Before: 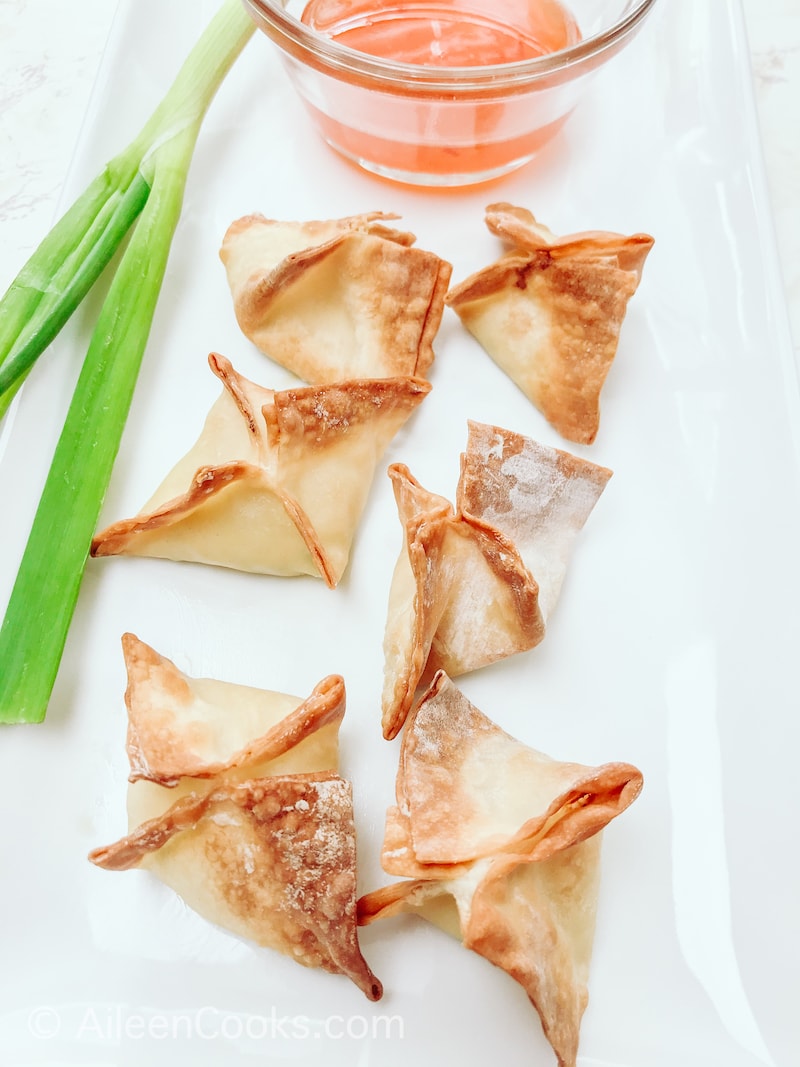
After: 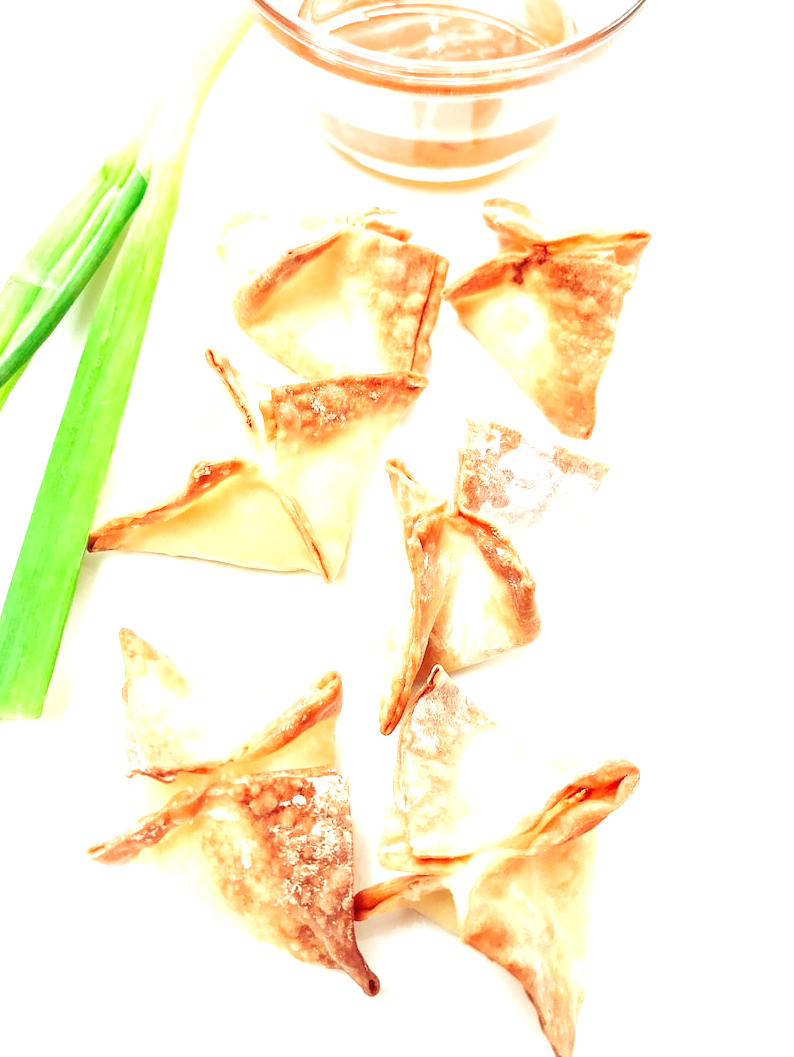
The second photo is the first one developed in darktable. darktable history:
crop: left 0.434%, top 0.485%, right 0.244%, bottom 0.386%
exposure: black level correction 0, exposure 1 EV, compensate exposure bias true, compensate highlight preservation false
